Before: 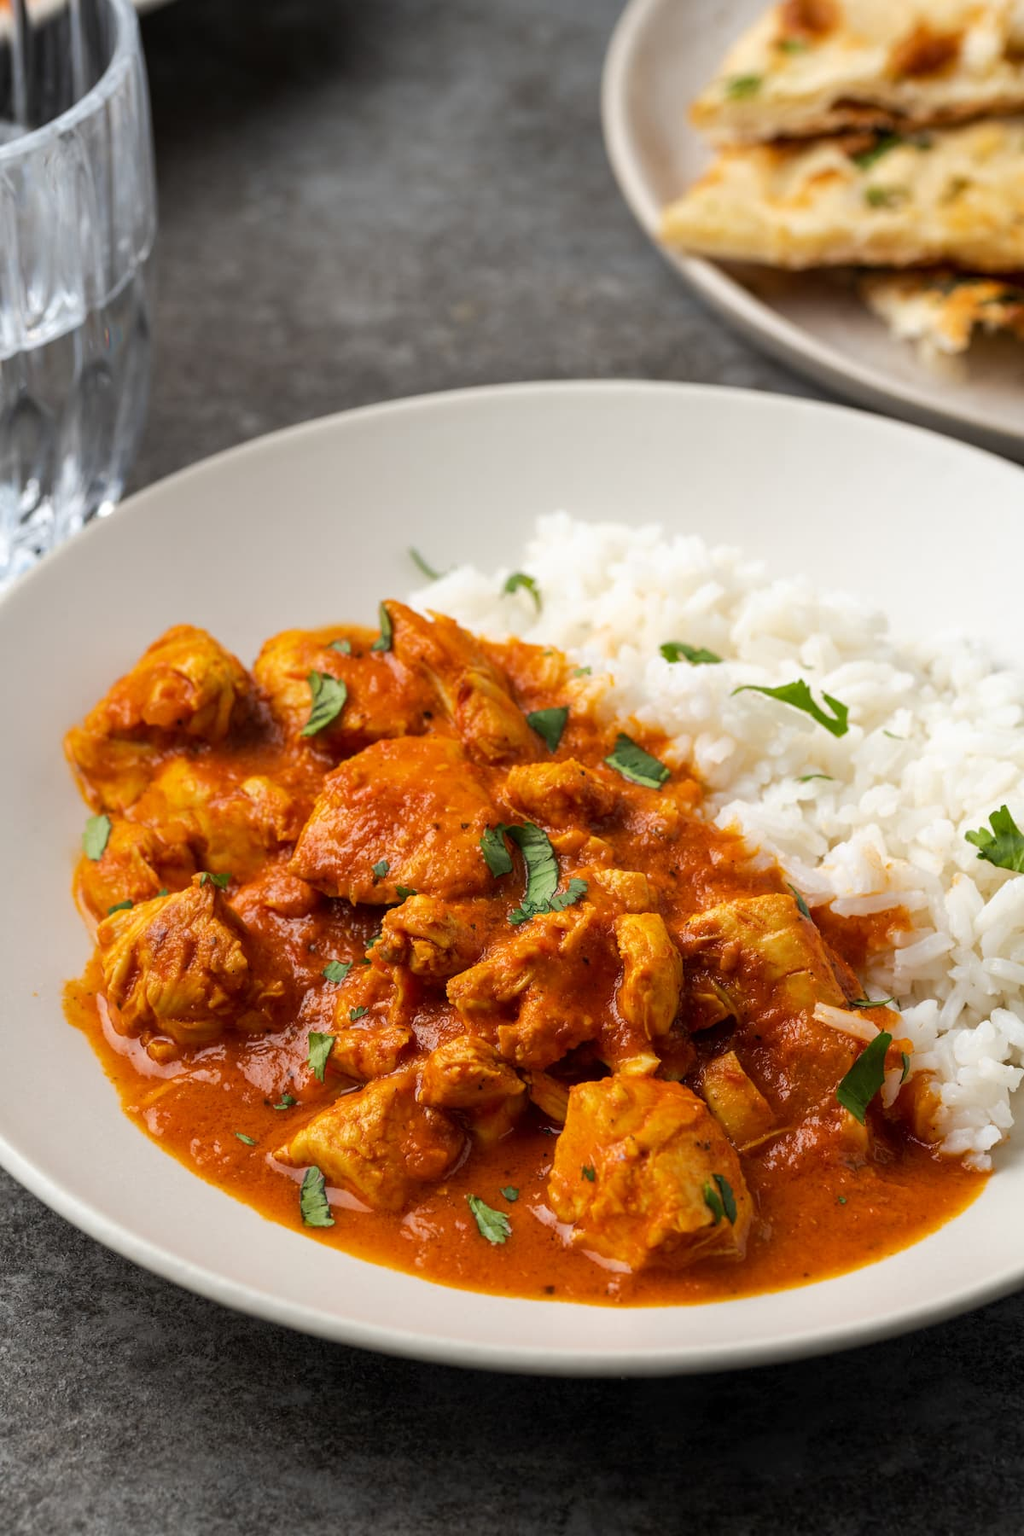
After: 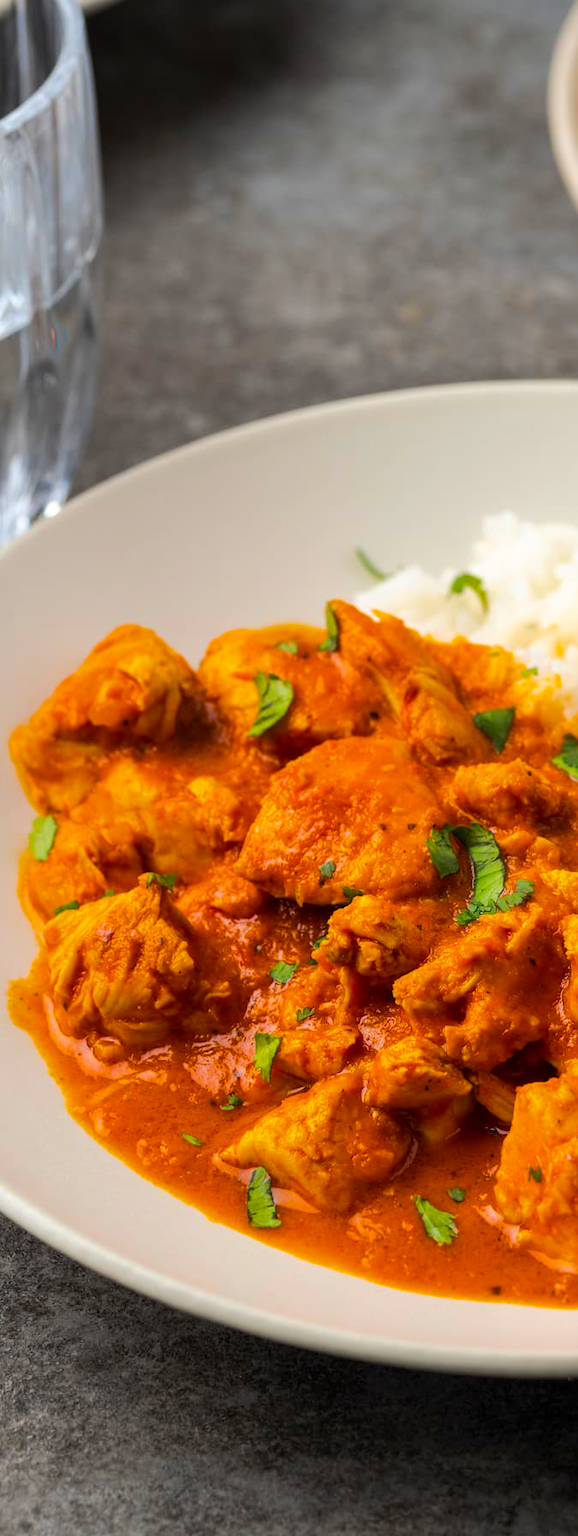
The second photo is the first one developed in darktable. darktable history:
color balance rgb: perceptual saturation grading › global saturation 60.959%, perceptual saturation grading › highlights 19.512%, perceptual saturation grading › shadows -49.296%, perceptual brilliance grading › mid-tones 10.514%, perceptual brilliance grading › shadows 15.289%, global vibrance 9.93%
crop: left 5.264%, right 38.303%
